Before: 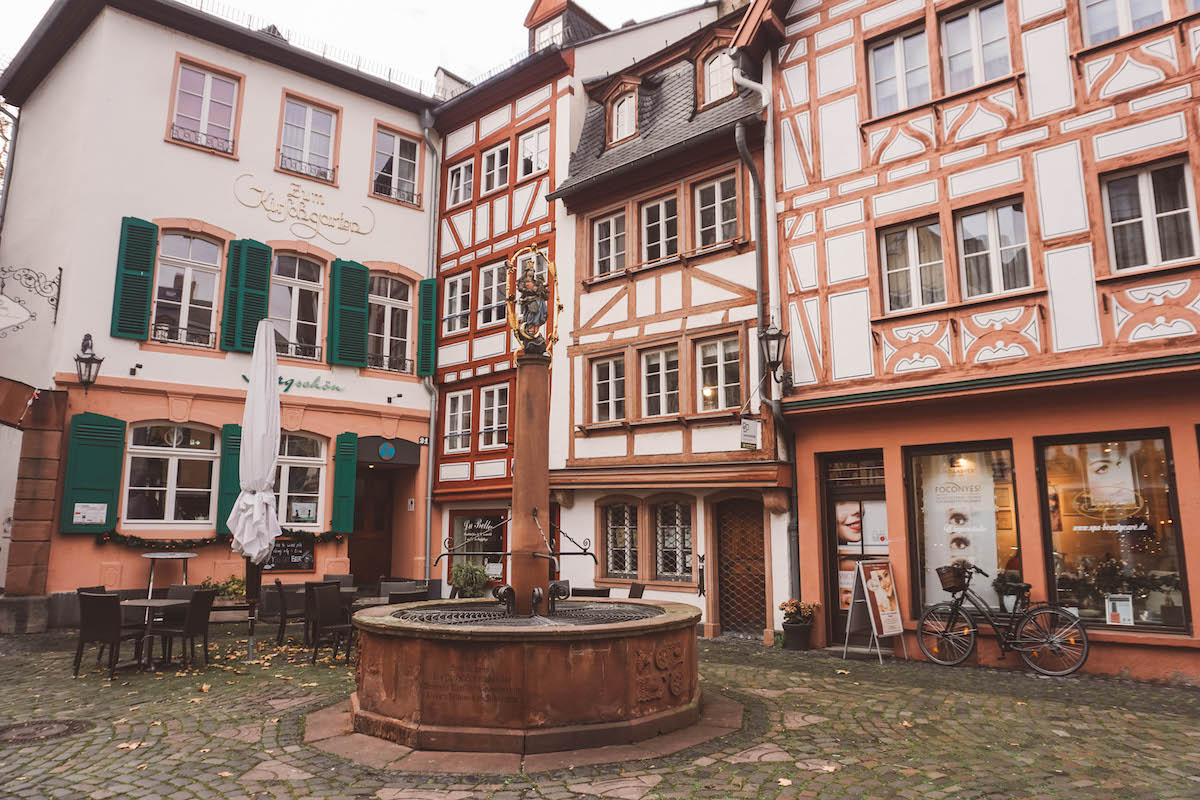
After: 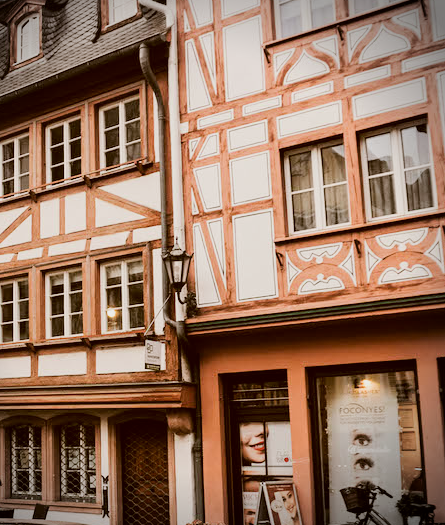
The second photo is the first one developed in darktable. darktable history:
contrast brightness saturation: contrast 0.08, saturation 0.02
crop and rotate: left 49.718%, top 10.102%, right 13.133%, bottom 24.25%
vignetting: brightness -0.724, saturation -0.48, center (-0.123, -0.001)
color correction: highlights a* -0.596, highlights b* 0.15, shadows a* 4.38, shadows b* 20.06
filmic rgb: black relative exposure -5.06 EV, white relative exposure 3.54 EV, hardness 3.19, contrast 1.298, highlights saturation mix -49.02%, iterations of high-quality reconstruction 0
